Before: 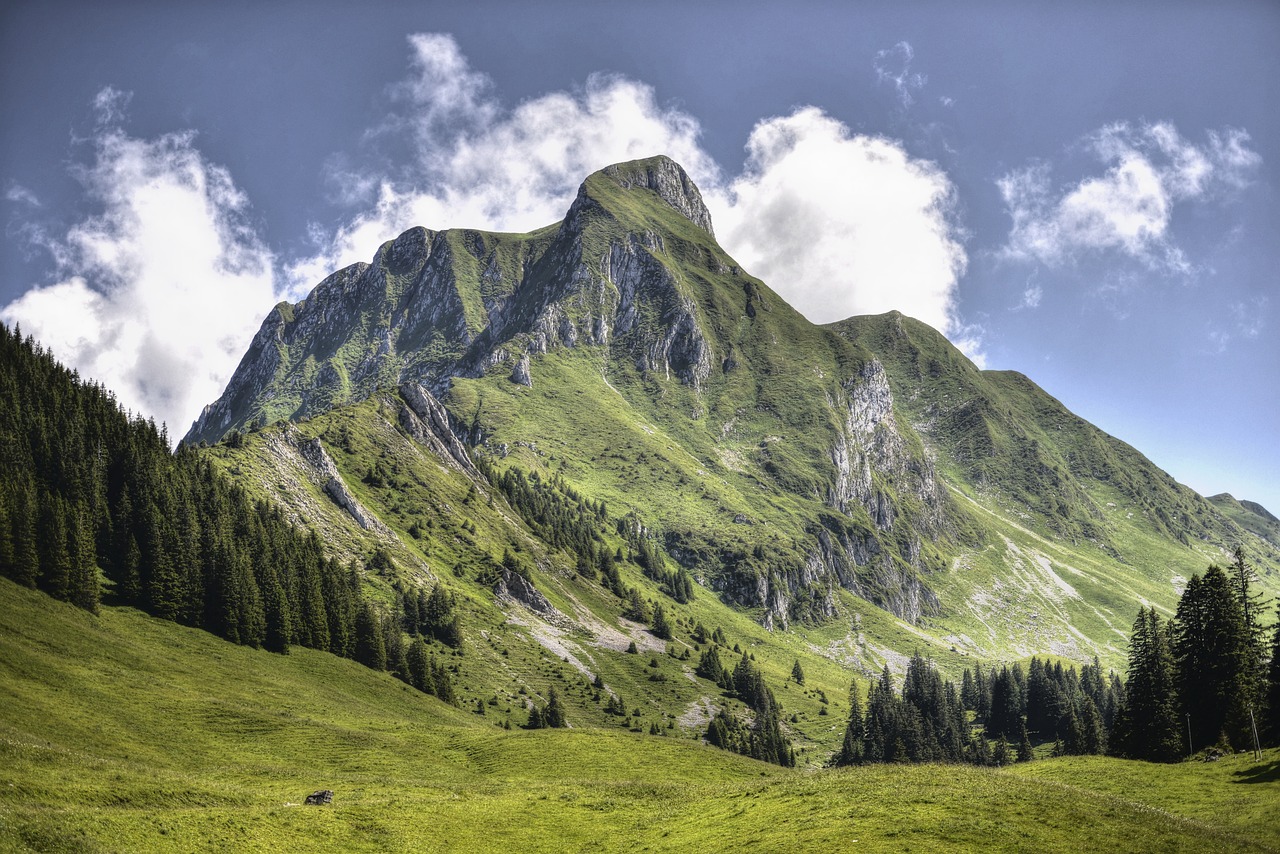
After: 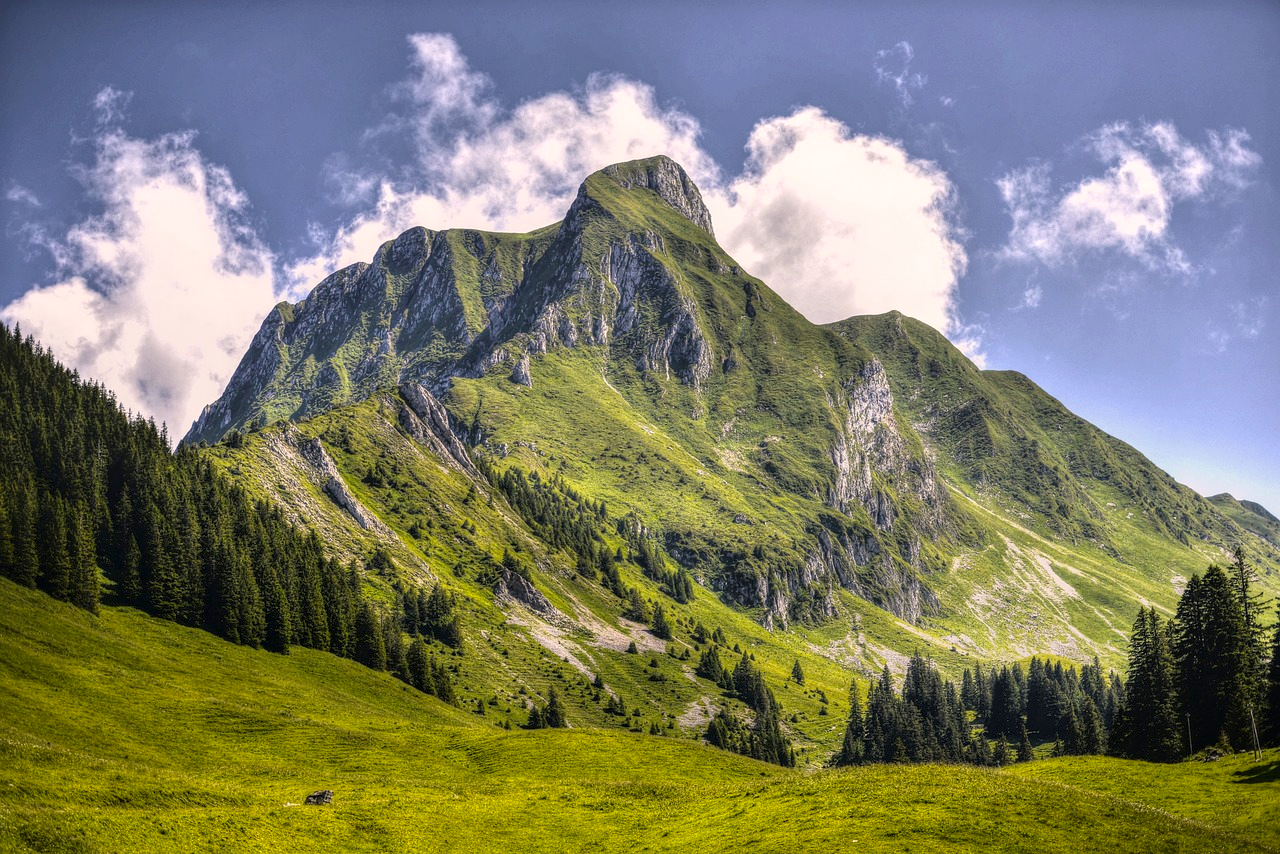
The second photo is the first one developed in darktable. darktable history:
color balance rgb: shadows lift › hue 85.2°, highlights gain › chroma 2.003%, highlights gain › hue 45.81°, perceptual saturation grading › global saturation 30.569%, global vibrance 20%
exposure: exposure -0.047 EV, compensate highlight preservation false
local contrast: on, module defaults
